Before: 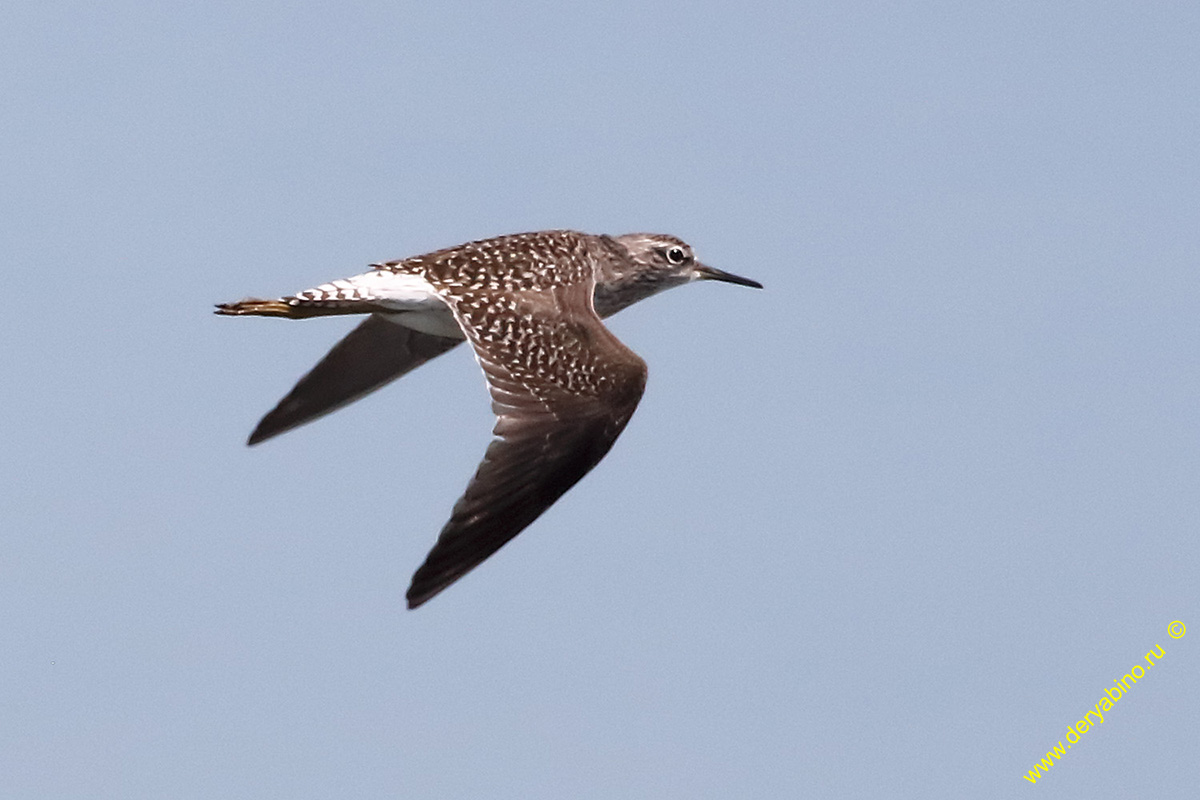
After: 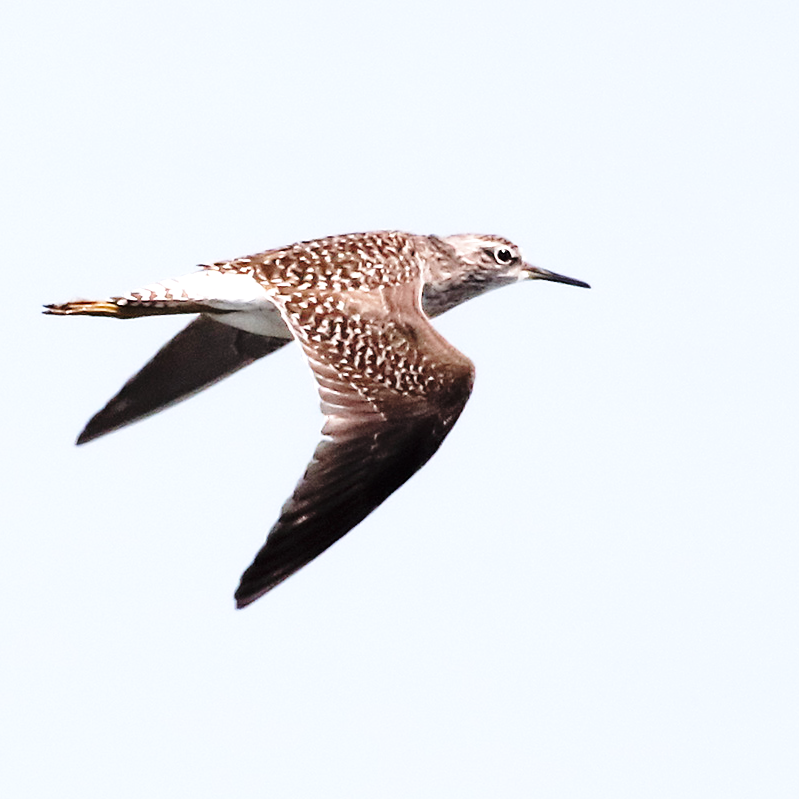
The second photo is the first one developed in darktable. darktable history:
tone equalizer: -8 EV -0.758 EV, -7 EV -0.736 EV, -6 EV -0.625 EV, -5 EV -0.408 EV, -3 EV 0.405 EV, -2 EV 0.6 EV, -1 EV 0.691 EV, +0 EV 0.753 EV
crop and rotate: left 14.4%, right 18.951%
base curve: curves: ch0 [(0, 0) (0.028, 0.03) (0.121, 0.232) (0.46, 0.748) (0.859, 0.968) (1, 1)], preserve colors none
